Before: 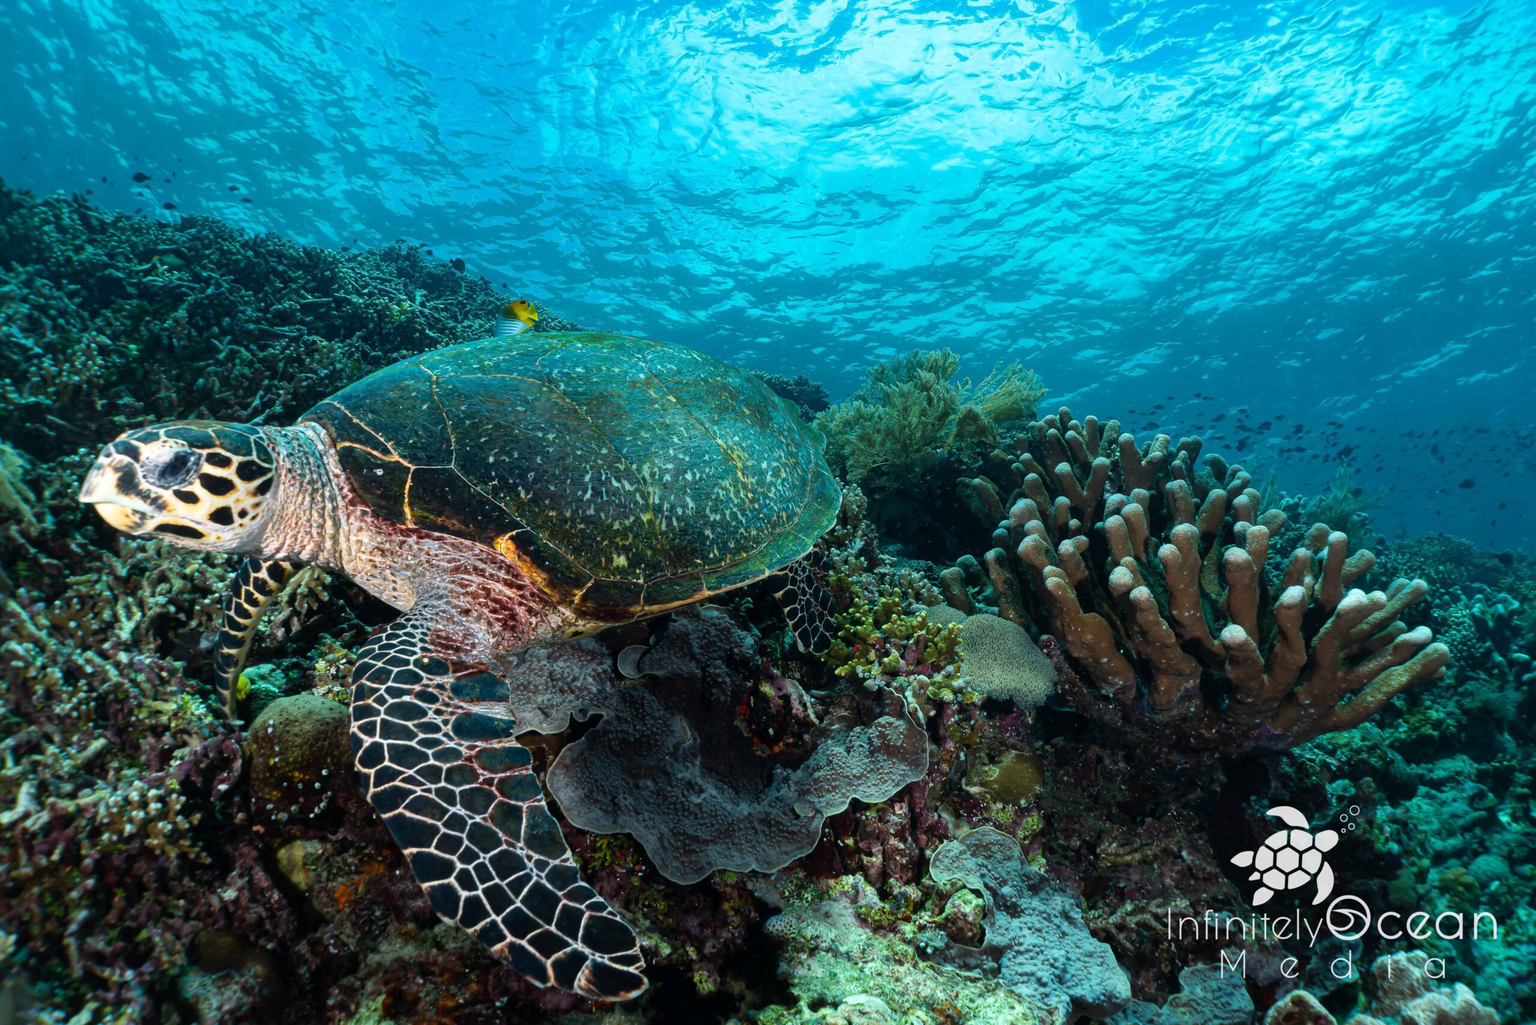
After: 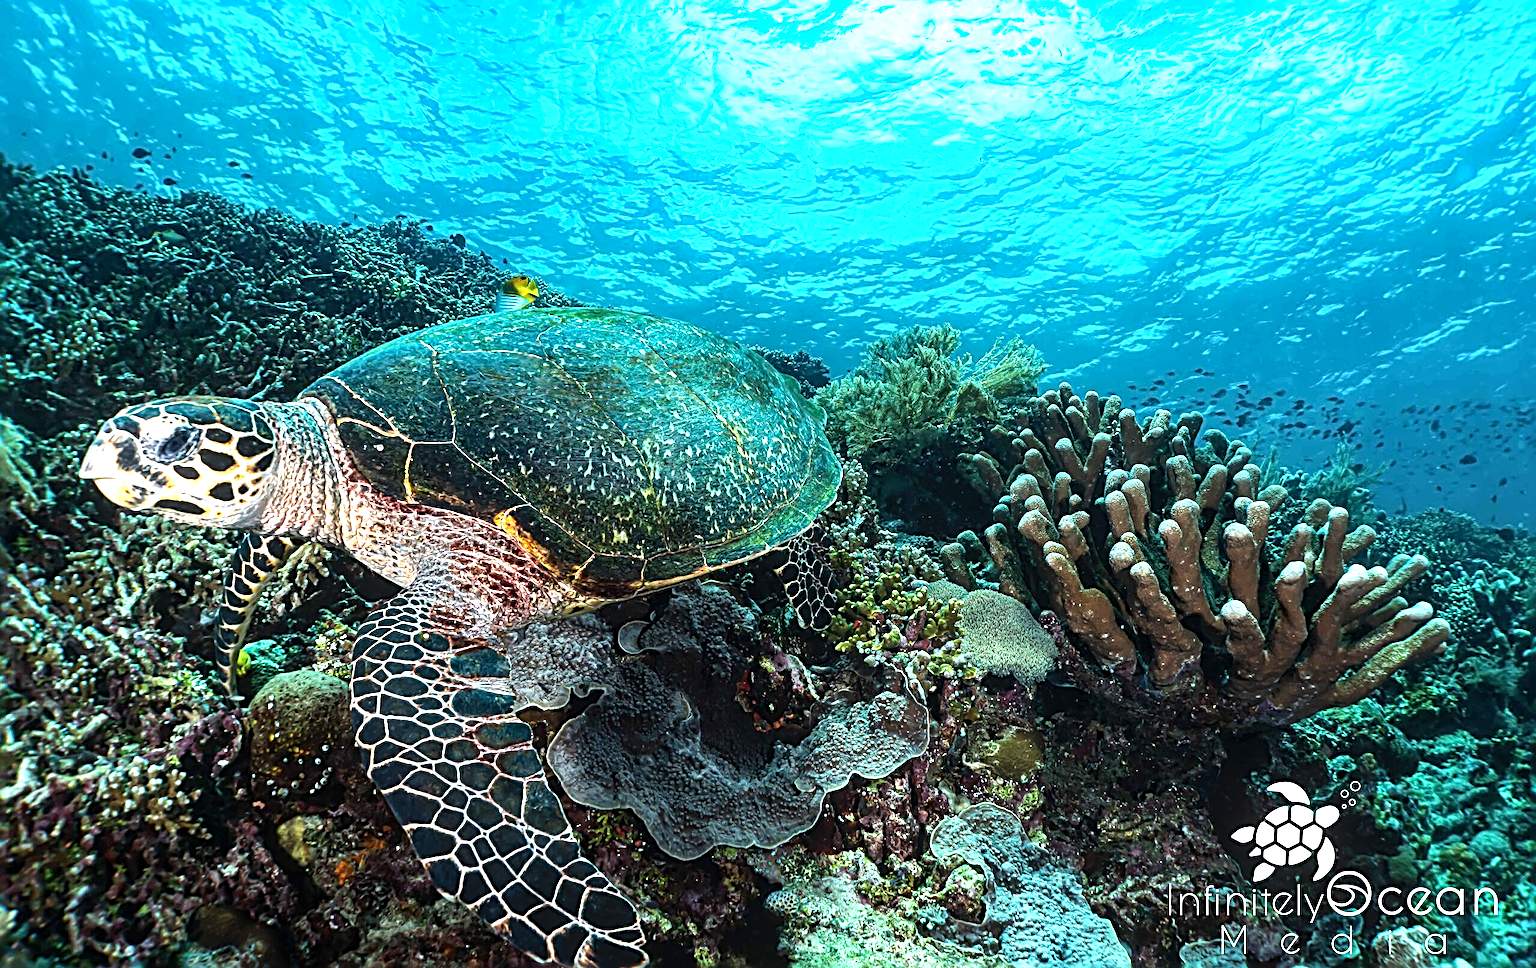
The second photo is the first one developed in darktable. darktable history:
sharpen: radius 3.69, amount 0.928
crop and rotate: top 2.479%, bottom 3.018%
tone equalizer: -8 EV -0.417 EV, -7 EV -0.389 EV, -6 EV -0.333 EV, -5 EV -0.222 EV, -3 EV 0.222 EV, -2 EV 0.333 EV, -1 EV 0.389 EV, +0 EV 0.417 EV, edges refinement/feathering 500, mask exposure compensation -1.57 EV, preserve details no
local contrast: on, module defaults
exposure: black level correction 0, exposure 0.7 EV, compensate exposure bias true, compensate highlight preservation false
